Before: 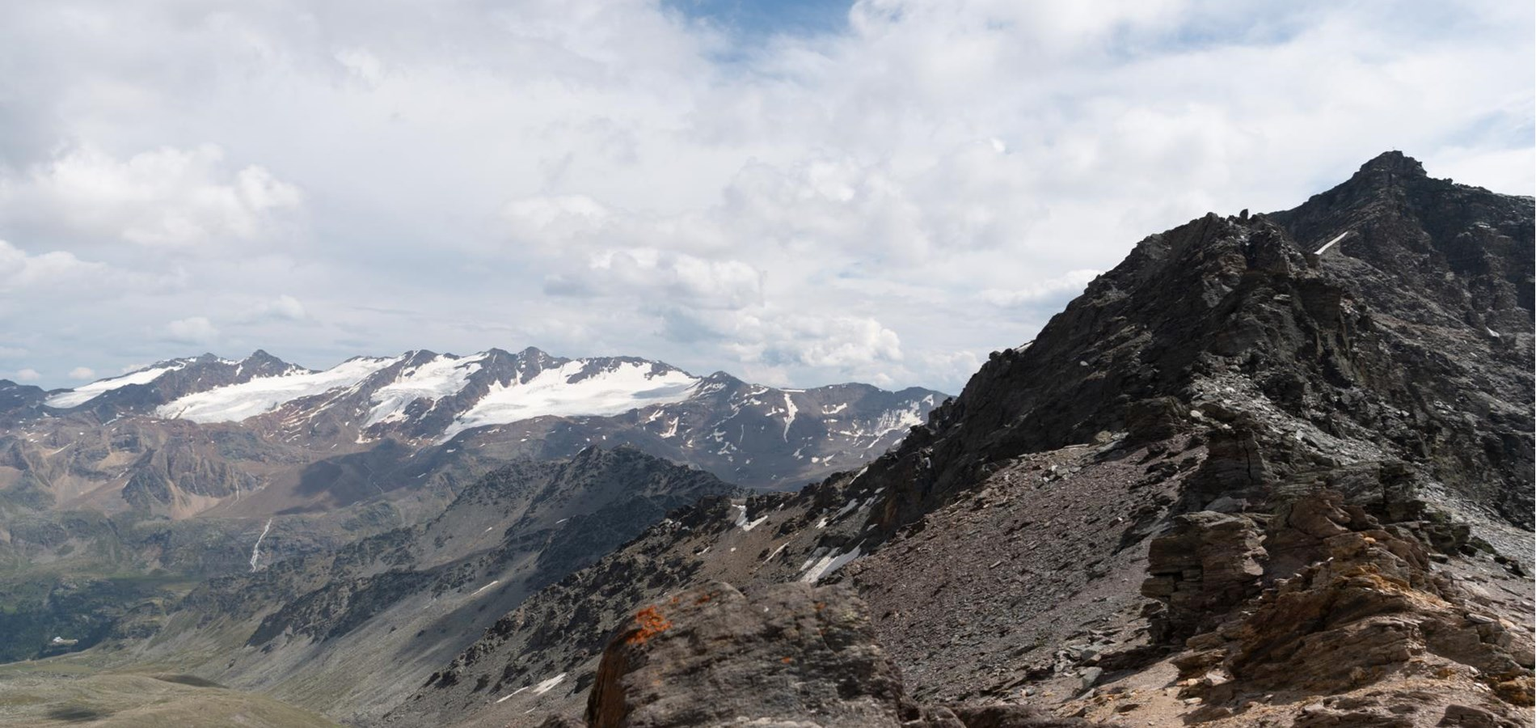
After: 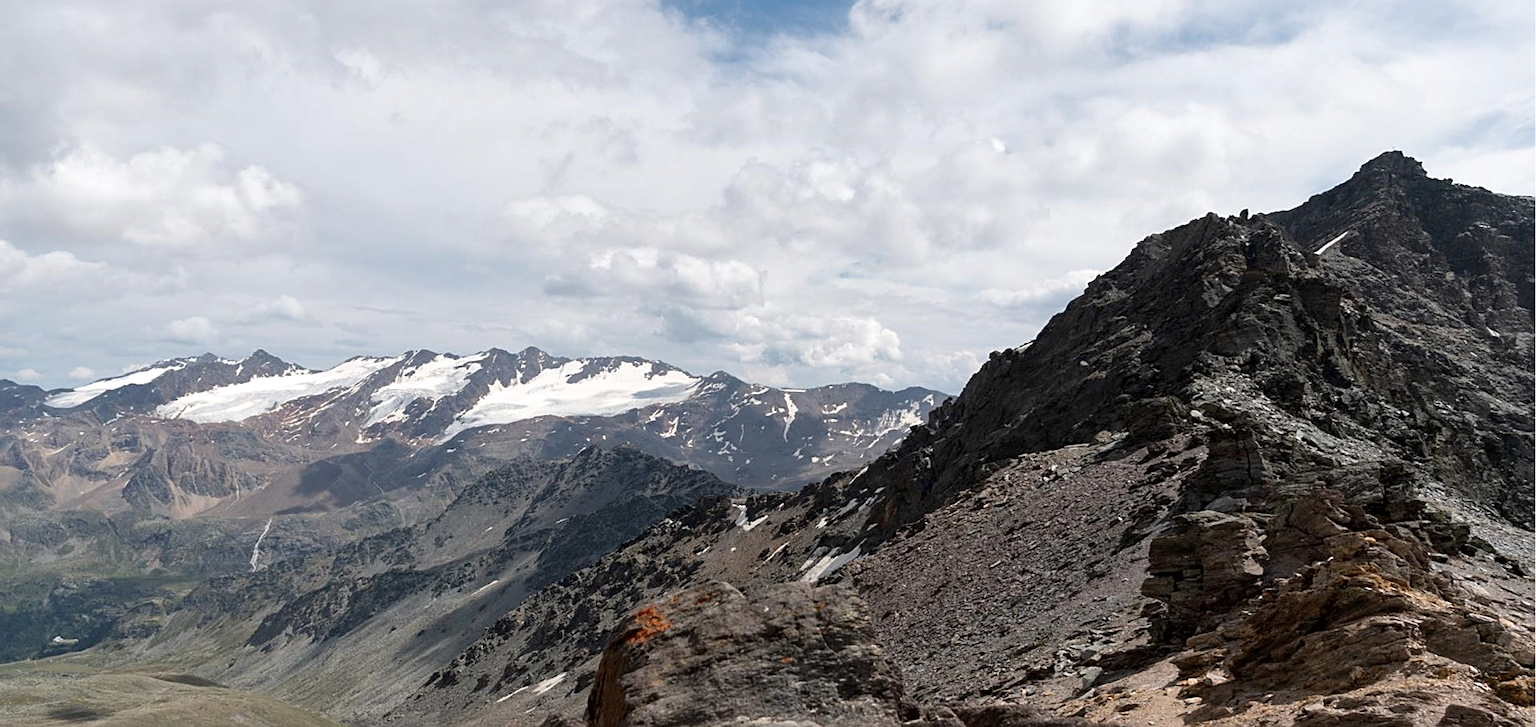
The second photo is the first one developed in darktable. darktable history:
sharpen: on, module defaults
local contrast: mode bilateral grid, contrast 20, coarseness 50, detail 132%, midtone range 0.2
